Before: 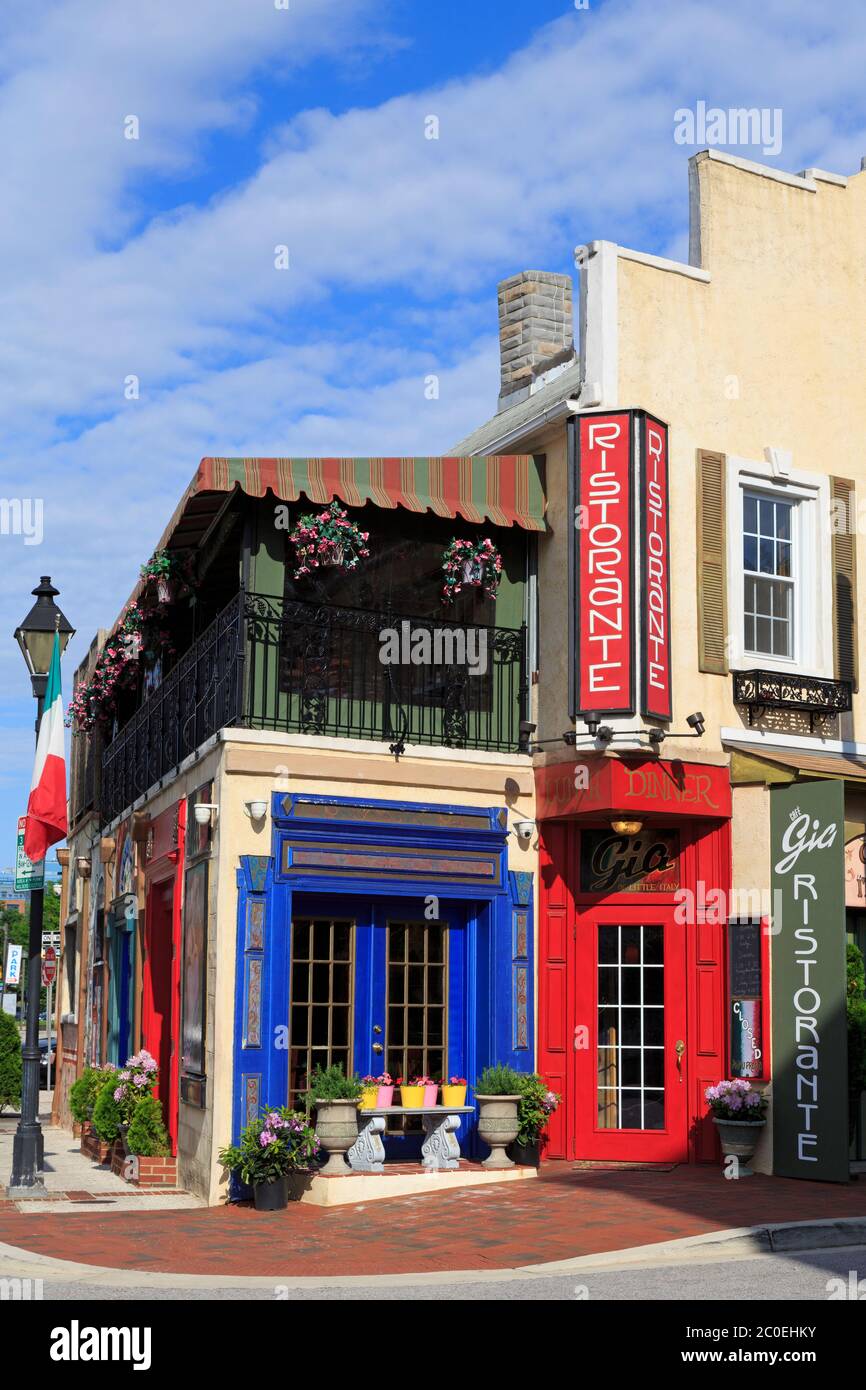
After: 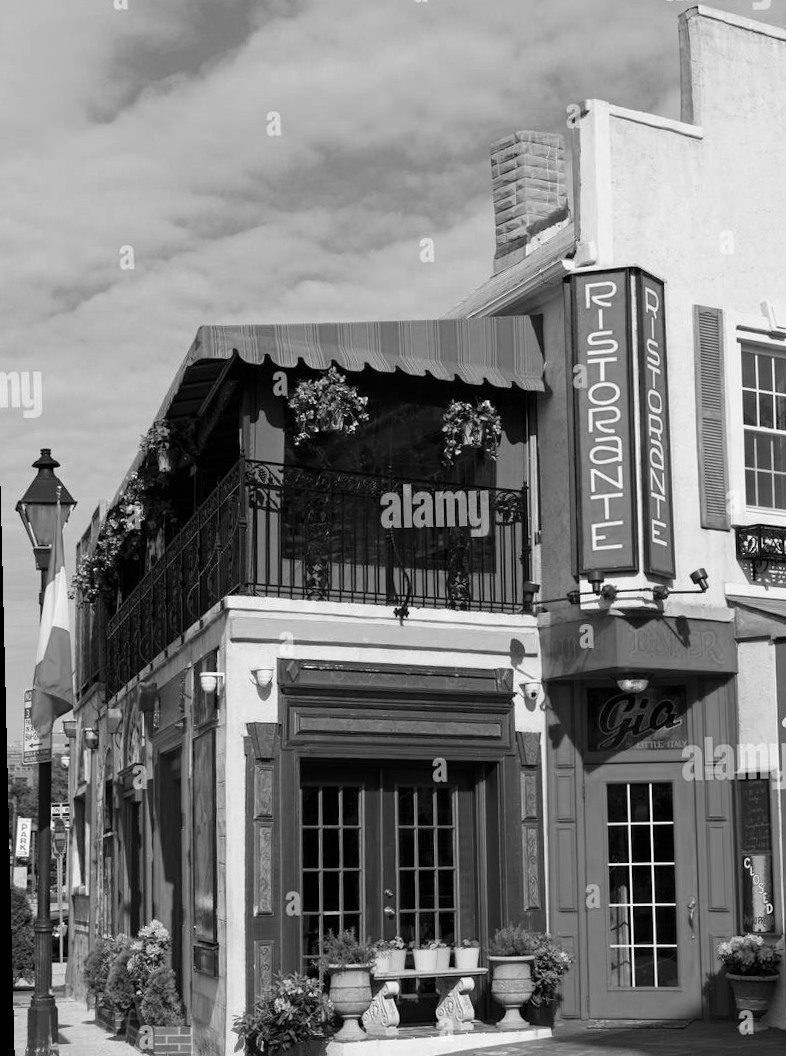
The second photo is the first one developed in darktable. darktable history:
crop: top 7.49%, right 9.717%, bottom 11.943%
monochrome: on, module defaults
rotate and perspective: rotation -1.42°, crop left 0.016, crop right 0.984, crop top 0.035, crop bottom 0.965
